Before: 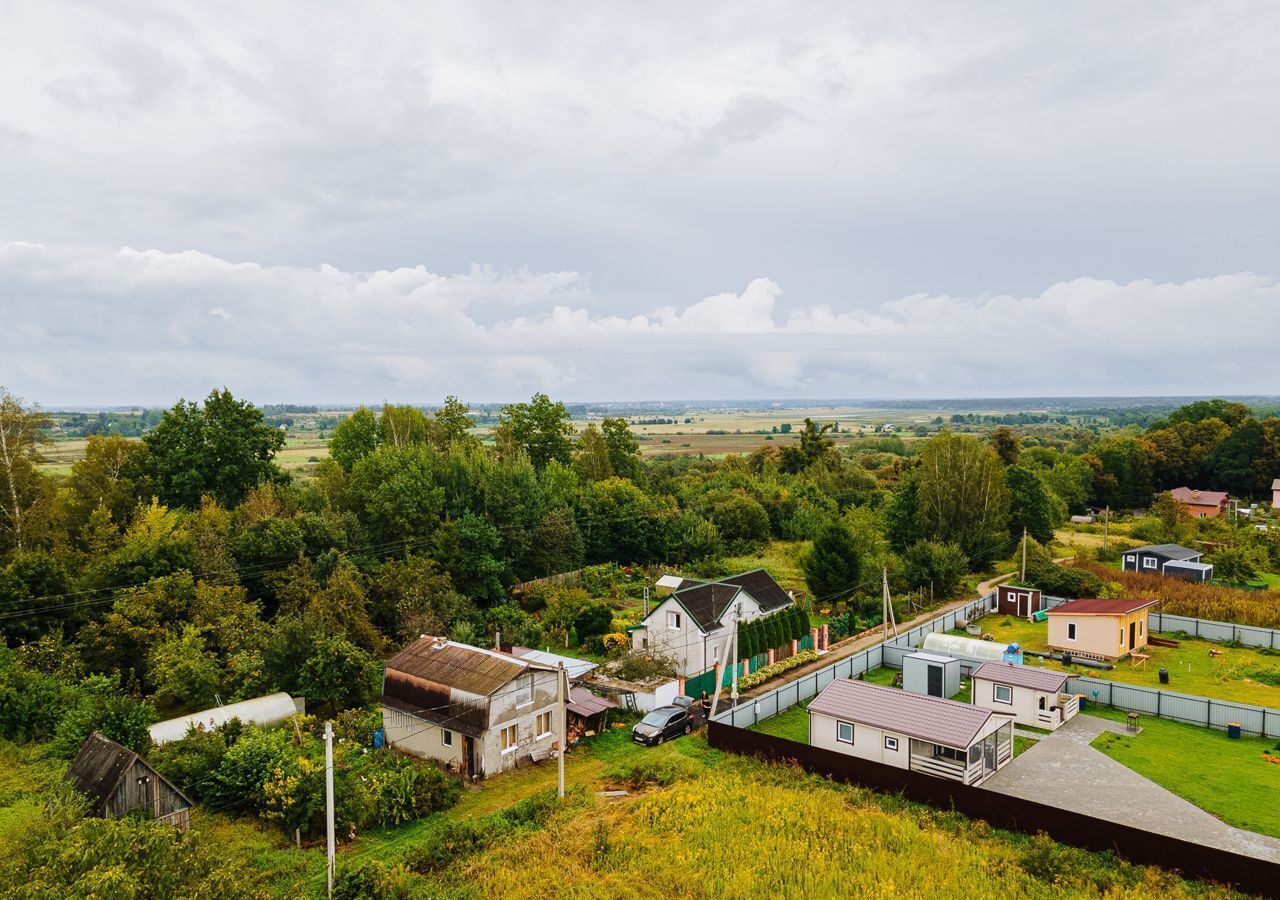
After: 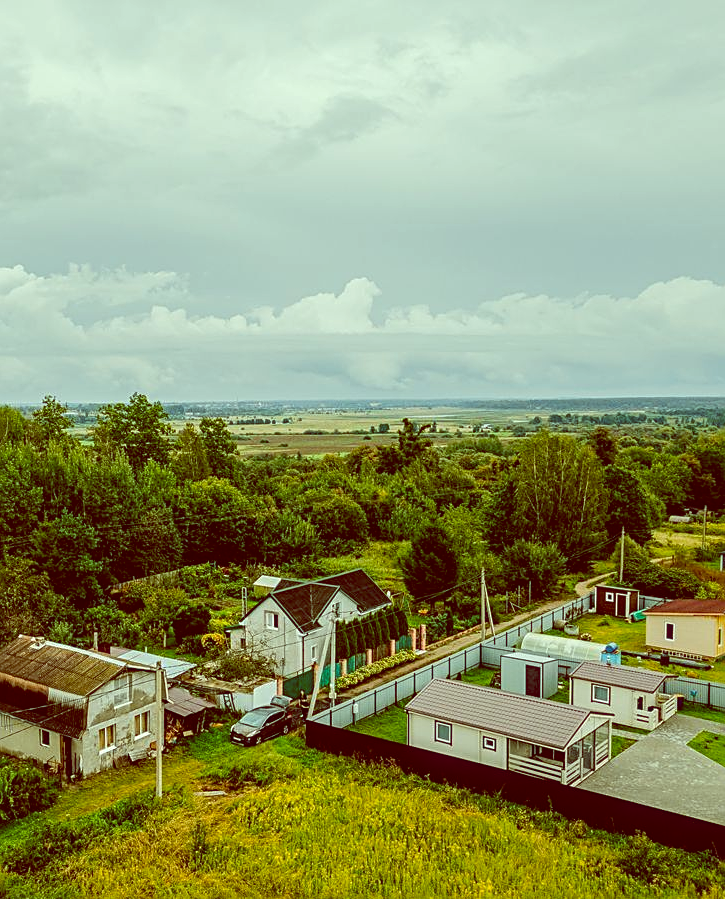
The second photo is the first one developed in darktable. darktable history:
local contrast: on, module defaults
sharpen: on, module defaults
crop: left 31.458%, top 0%, right 11.876%
color balance: lift [1, 1.015, 0.987, 0.985], gamma [1, 0.959, 1.042, 0.958], gain [0.927, 0.938, 1.072, 0.928], contrast 1.5%
